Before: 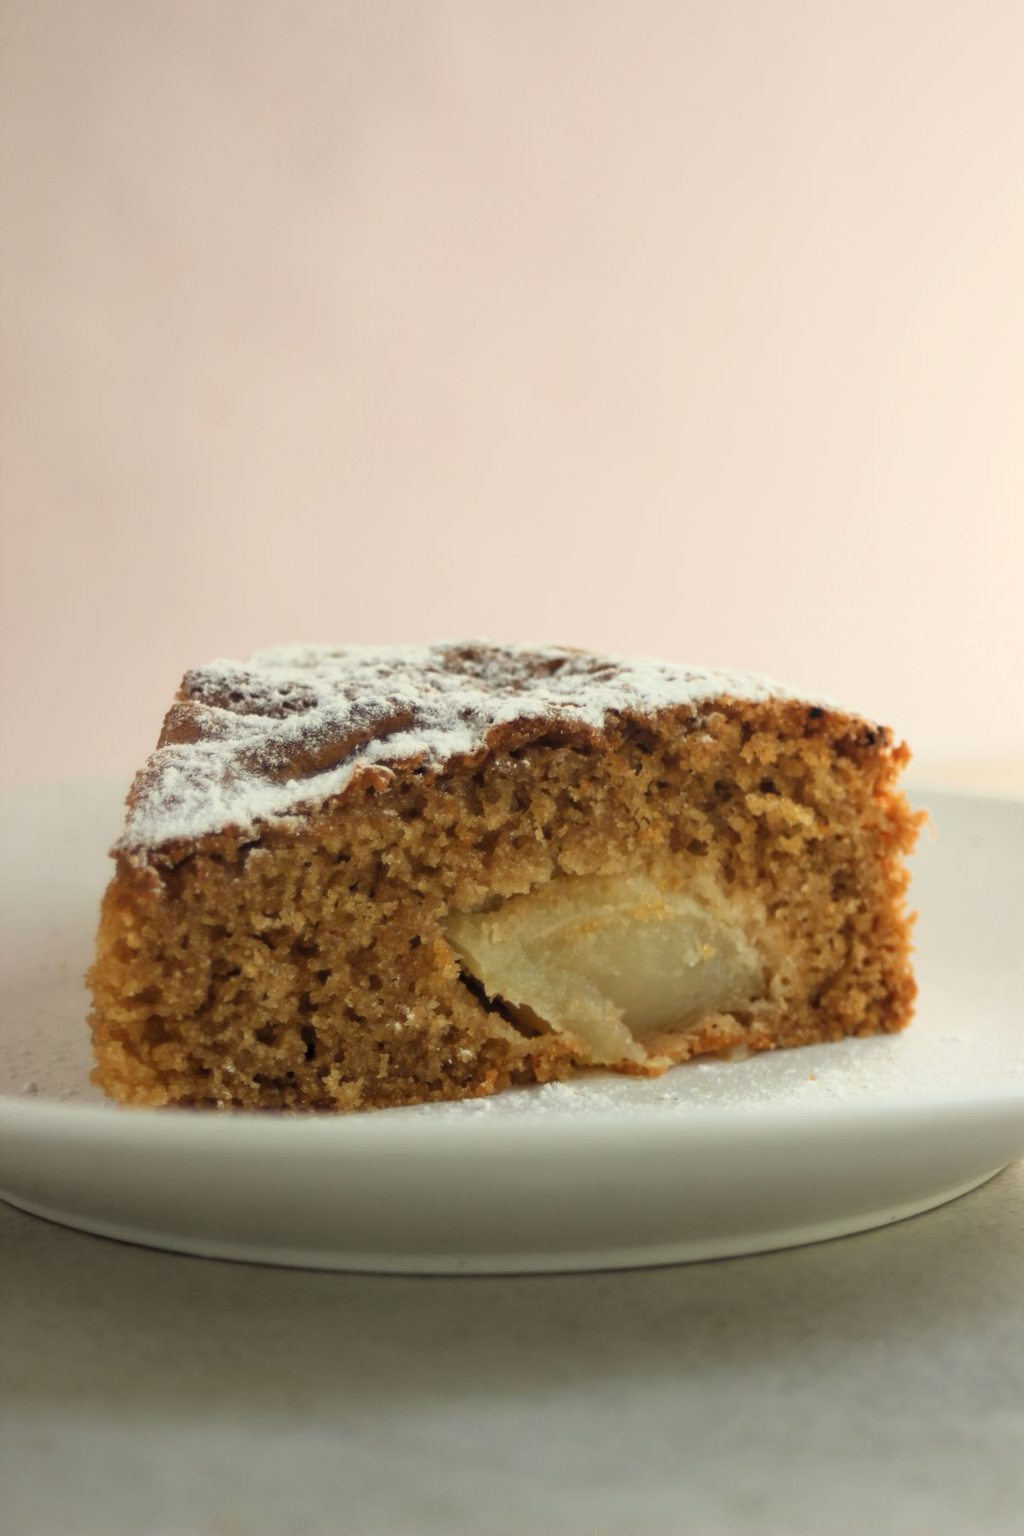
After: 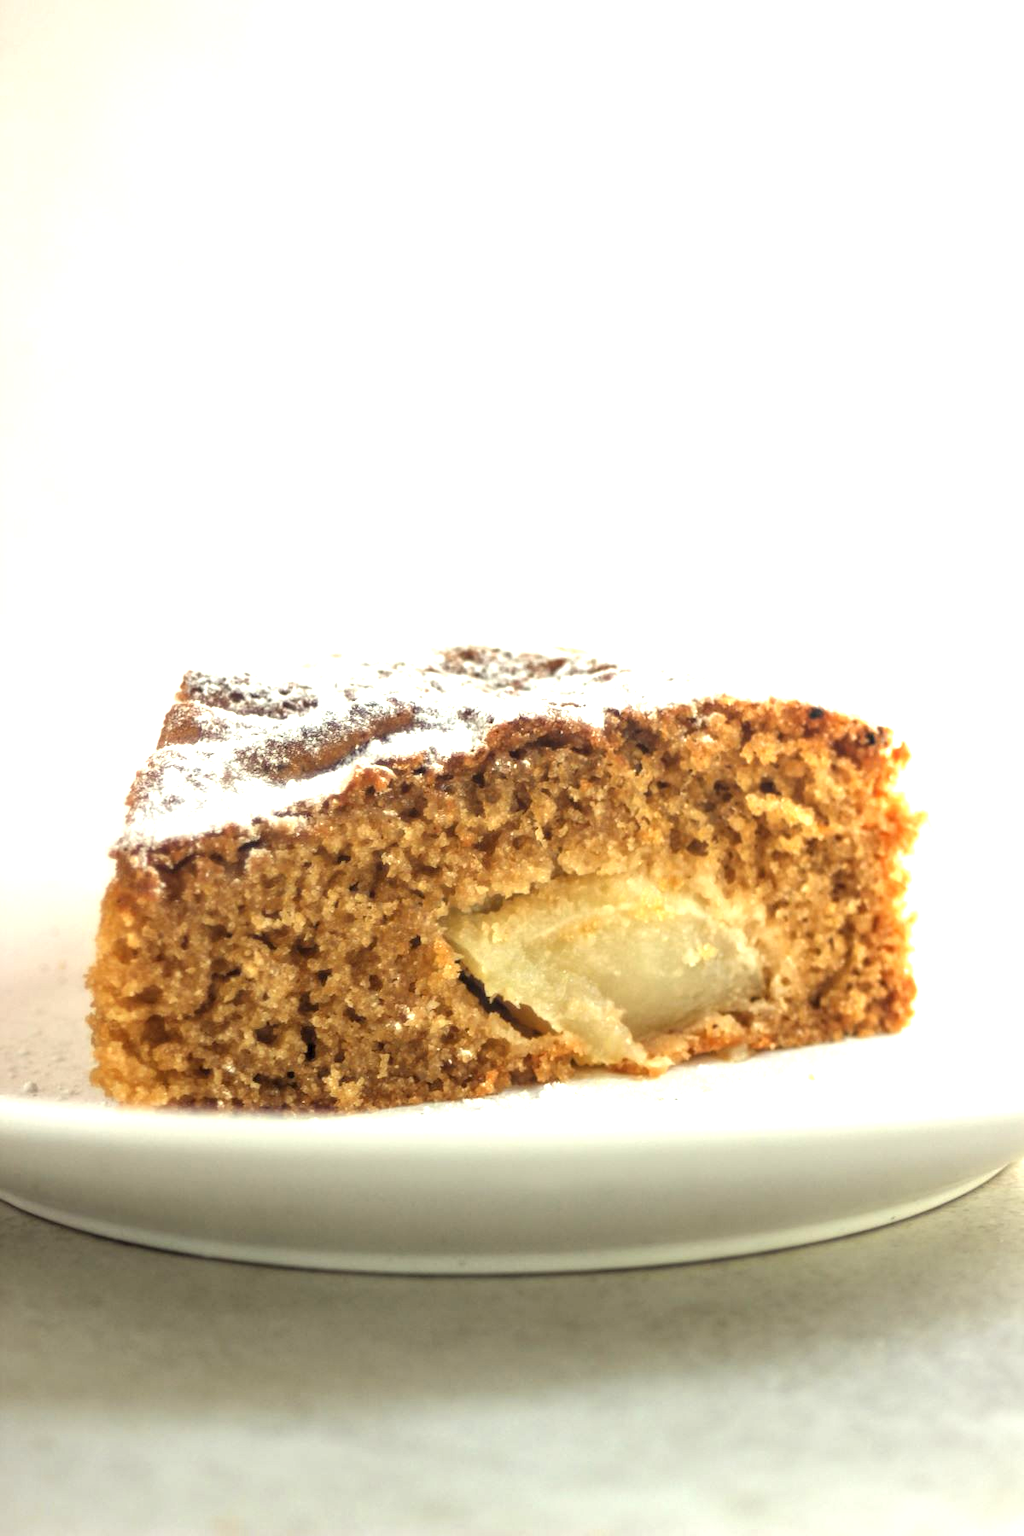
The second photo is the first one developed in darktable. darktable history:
exposure: black level correction 0, exposure 1.3 EV, compensate exposure bias true, compensate highlight preservation false
tone equalizer: -7 EV 0.18 EV, -6 EV 0.12 EV, -5 EV 0.08 EV, -4 EV 0.04 EV, -2 EV -0.02 EV, -1 EV -0.04 EV, +0 EV -0.06 EV, luminance estimator HSV value / RGB max
local contrast: on, module defaults
